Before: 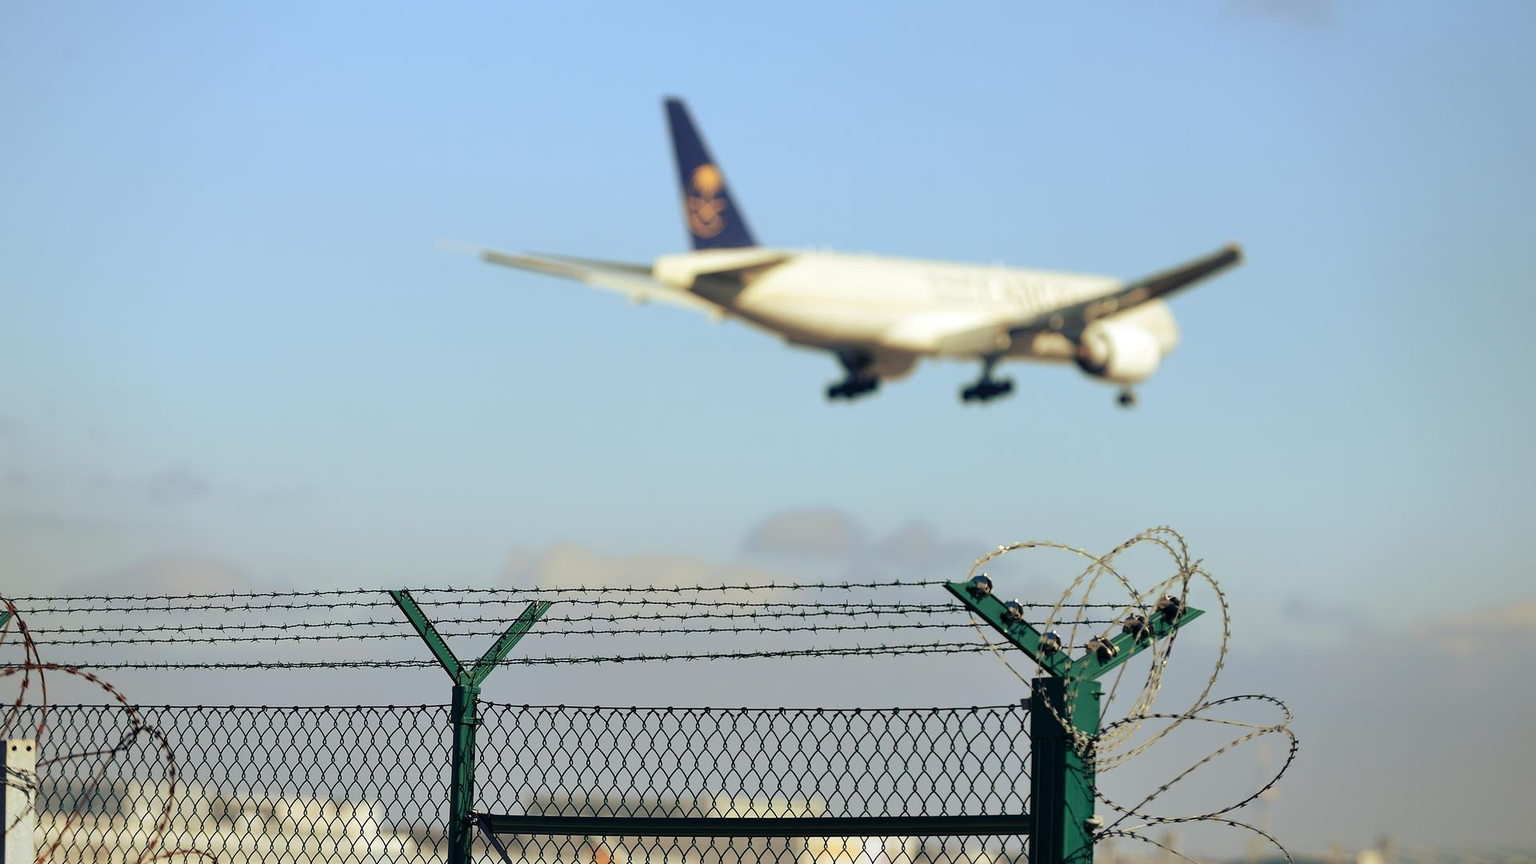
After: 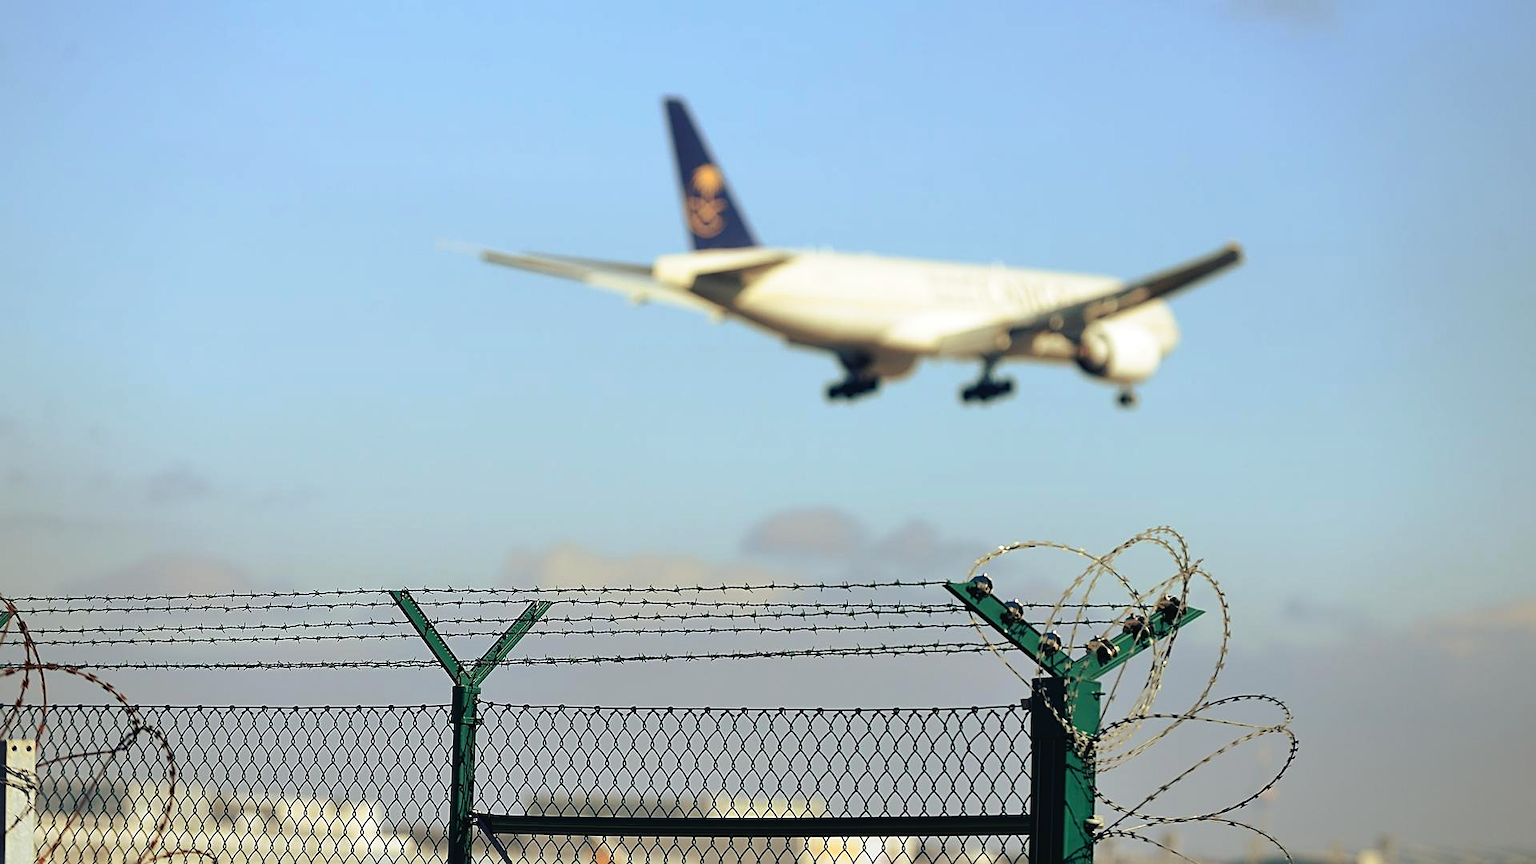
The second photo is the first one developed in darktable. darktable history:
tone curve: curves: ch0 [(0, 0.021) (0.059, 0.053) (0.197, 0.191) (0.32, 0.311) (0.495, 0.505) (0.725, 0.731) (0.89, 0.919) (1, 1)]; ch1 [(0, 0) (0.094, 0.081) (0.285, 0.299) (0.401, 0.424) (0.453, 0.439) (0.495, 0.496) (0.54, 0.55) (0.615, 0.637) (0.657, 0.683) (1, 1)]; ch2 [(0, 0) (0.257, 0.217) (0.43, 0.421) (0.498, 0.507) (0.547, 0.539) (0.595, 0.56) (0.644, 0.599) (1, 1)], preserve colors none
sharpen: on, module defaults
